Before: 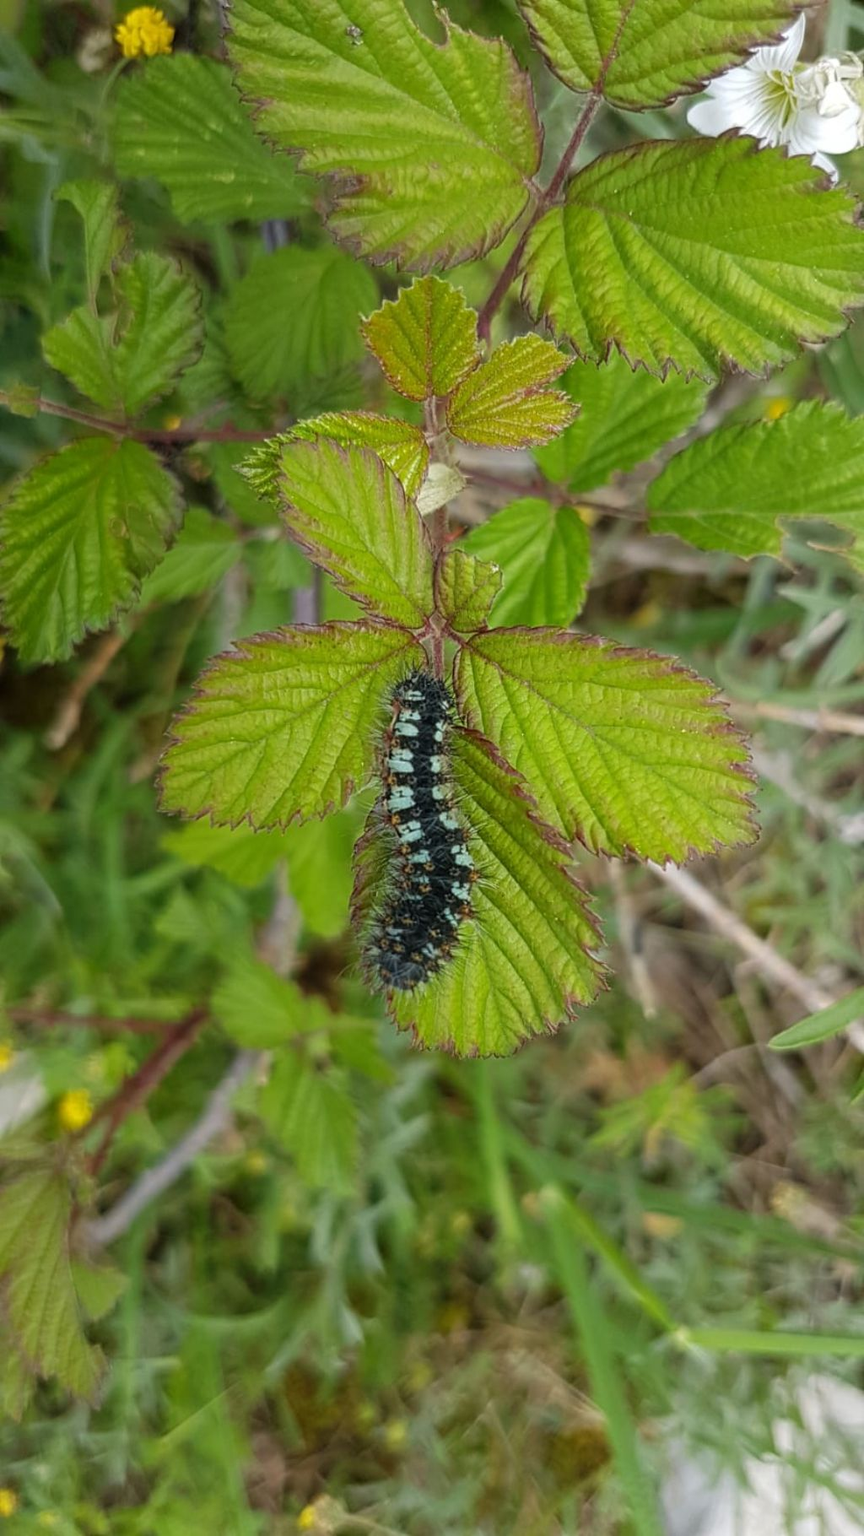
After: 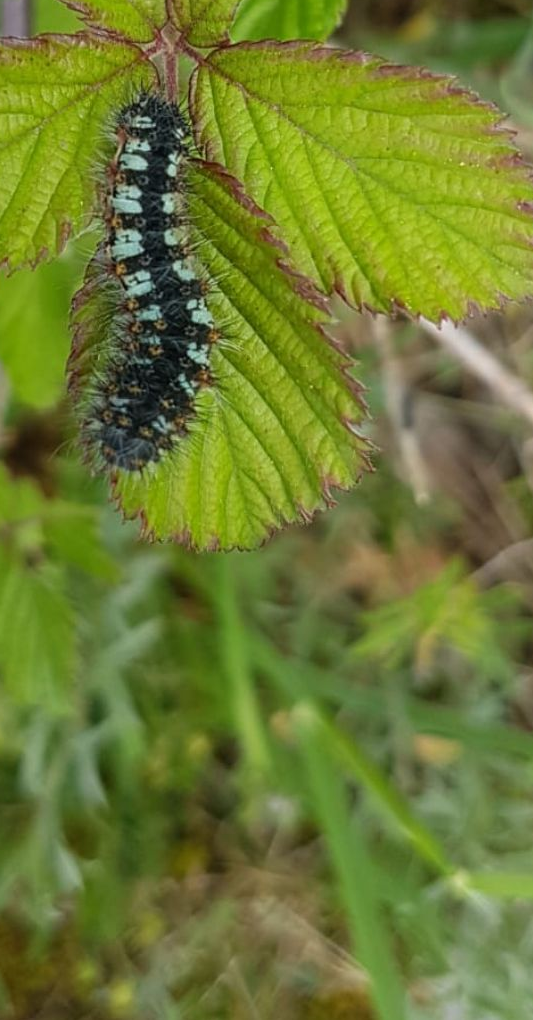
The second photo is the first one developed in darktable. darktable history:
crop: left 34.018%, top 38.576%, right 13.849%, bottom 5.364%
